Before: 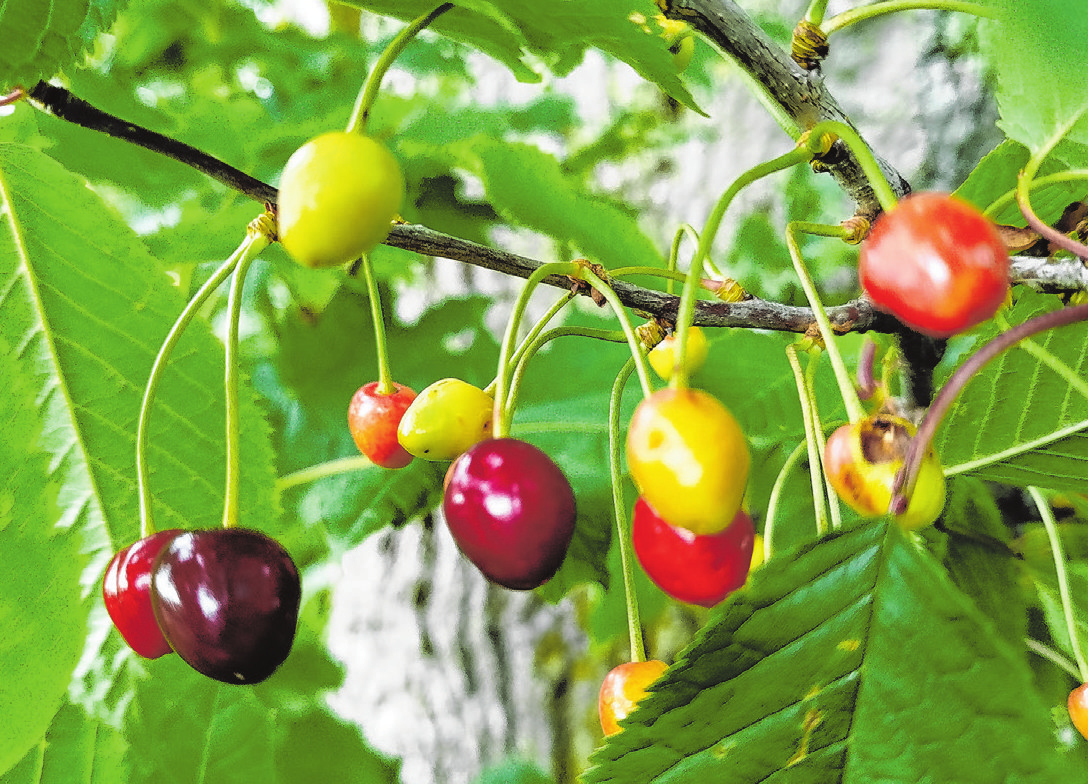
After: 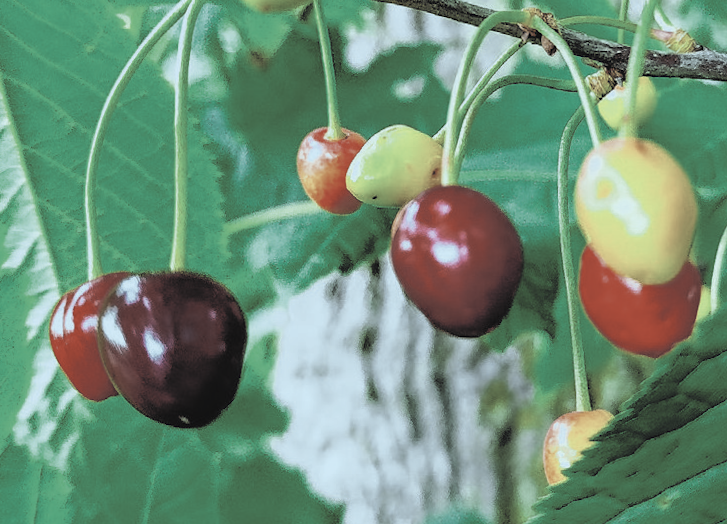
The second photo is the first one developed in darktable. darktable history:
color zones: curves: ch0 [(0, 0.5) (0.125, 0.4) (0.25, 0.5) (0.375, 0.4) (0.5, 0.4) (0.625, 0.35) (0.75, 0.35) (0.875, 0.5)]; ch1 [(0, 0.35) (0.125, 0.45) (0.25, 0.35) (0.375, 0.35) (0.5, 0.35) (0.625, 0.35) (0.75, 0.45) (0.875, 0.35)]; ch2 [(0, 0.6) (0.125, 0.5) (0.25, 0.5) (0.375, 0.6) (0.5, 0.6) (0.625, 0.5) (0.75, 0.5) (0.875, 0.5)]
crop and rotate: angle -0.82°, left 3.85%, top 31.828%, right 27.992%
color correction: highlights a* -12.64, highlights b* -18.1, saturation 0.7
